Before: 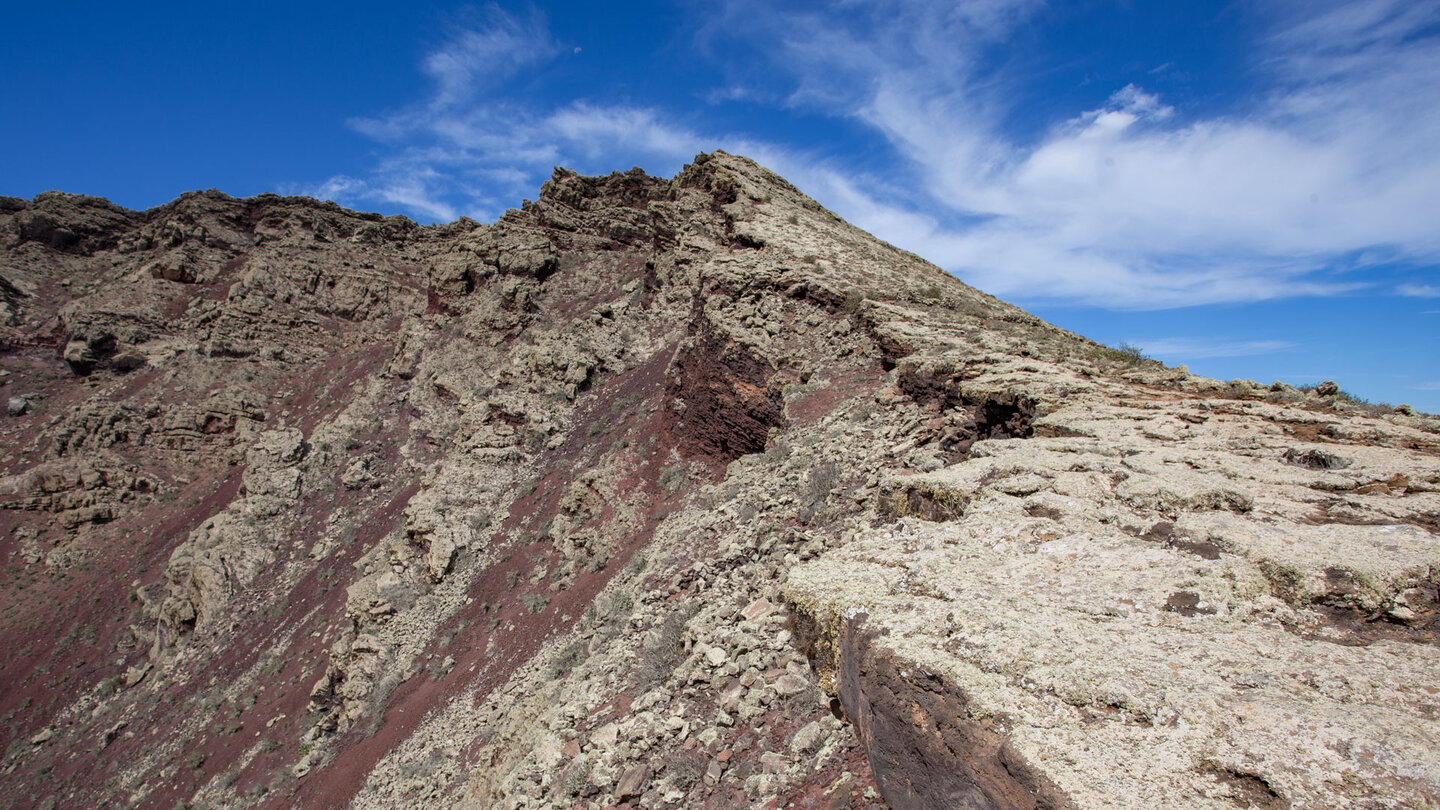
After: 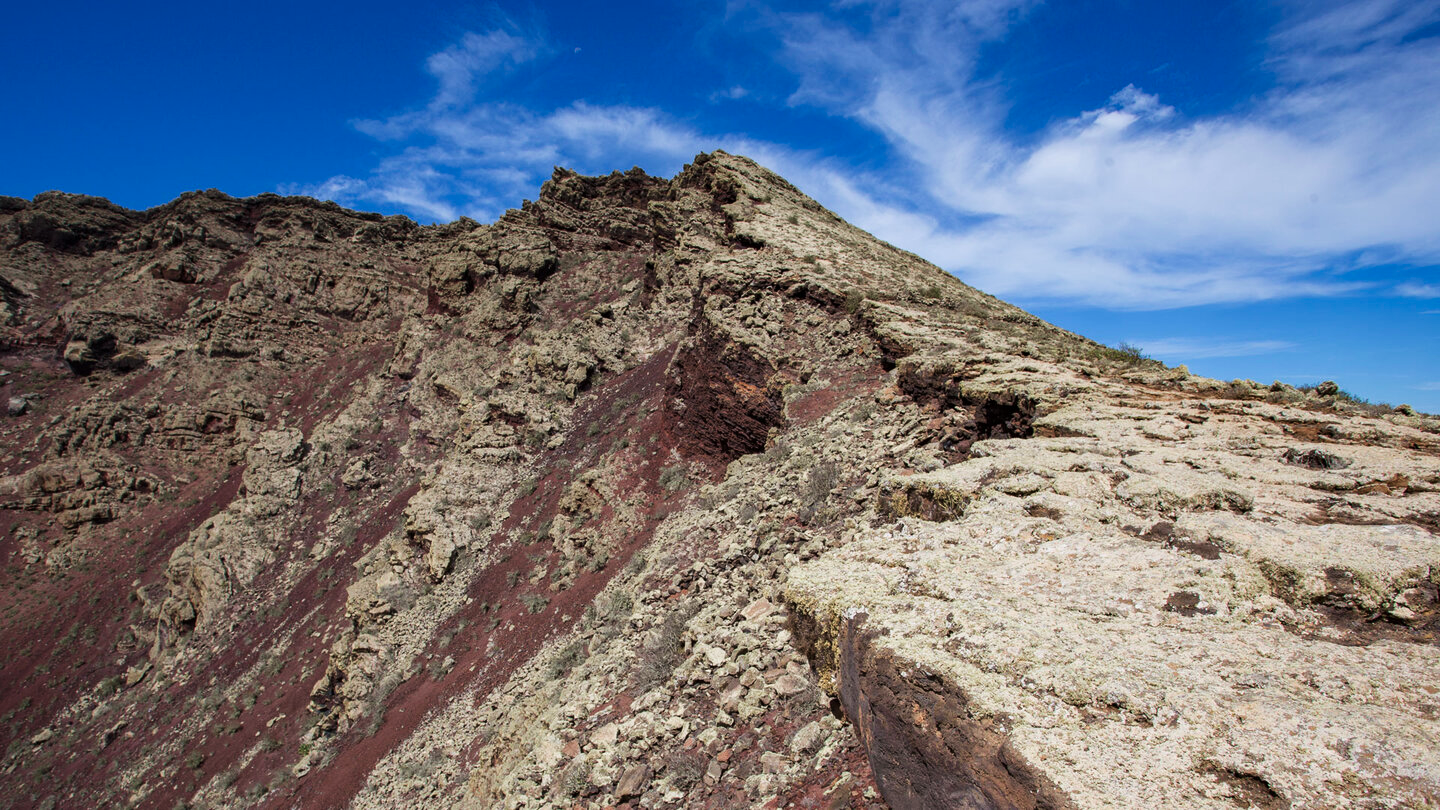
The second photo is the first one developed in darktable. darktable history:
velvia: strength 14.48%
tone curve: curves: ch0 [(0, 0) (0.227, 0.17) (0.766, 0.774) (1, 1)]; ch1 [(0, 0) (0.114, 0.127) (0.437, 0.452) (0.498, 0.498) (0.529, 0.541) (0.579, 0.589) (1, 1)]; ch2 [(0, 0) (0.233, 0.259) (0.493, 0.492) (0.587, 0.573) (1, 1)], preserve colors none
